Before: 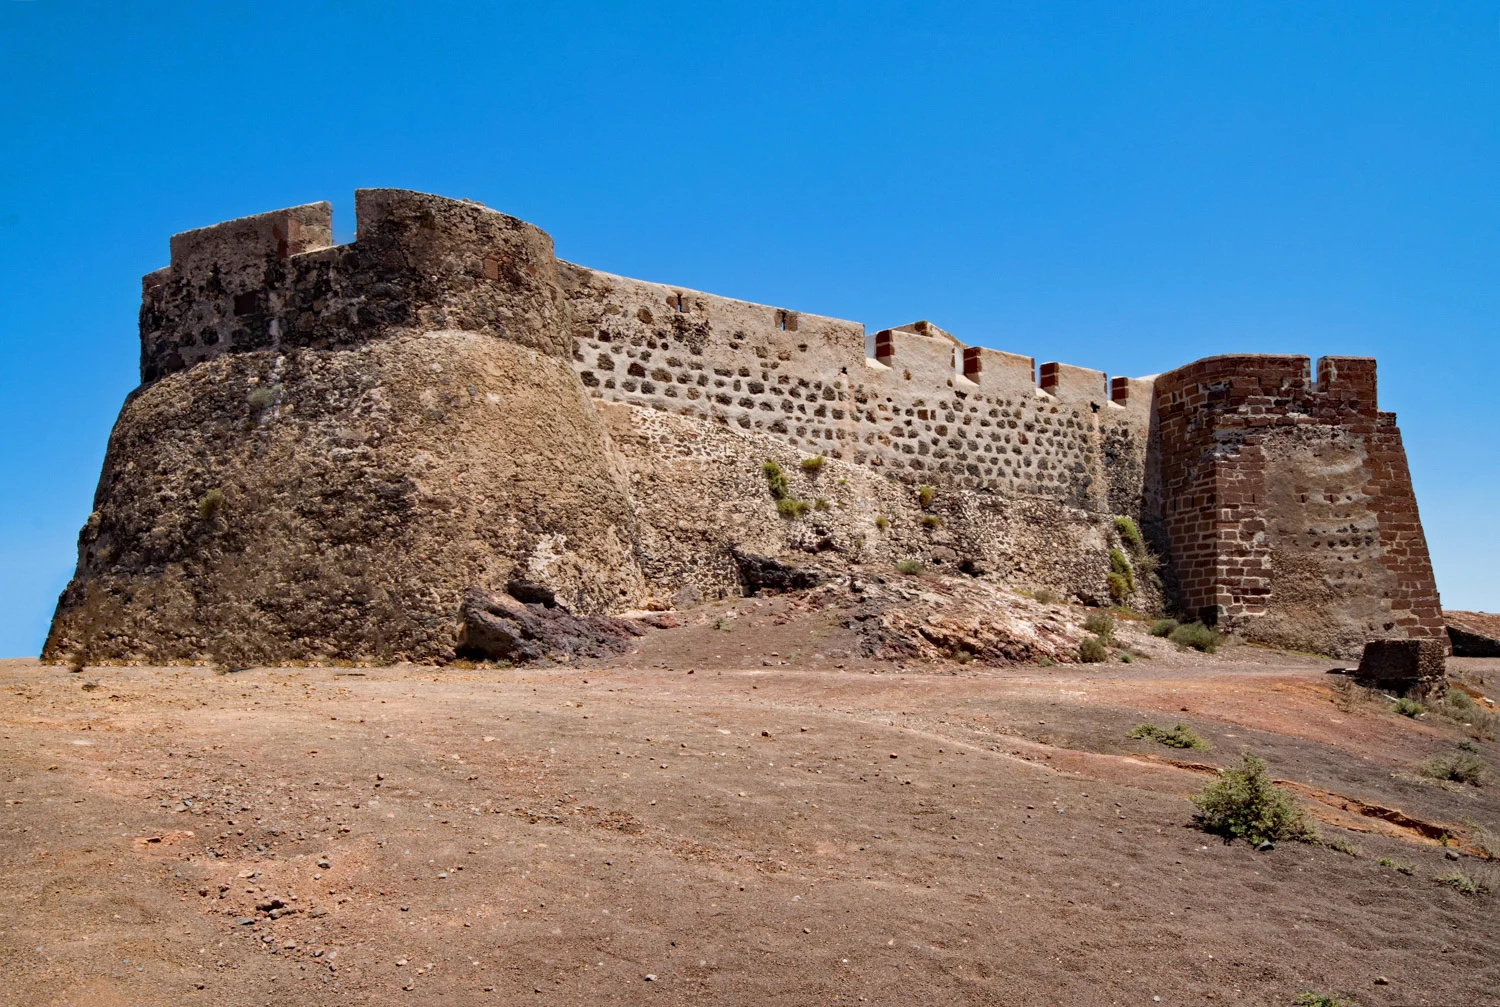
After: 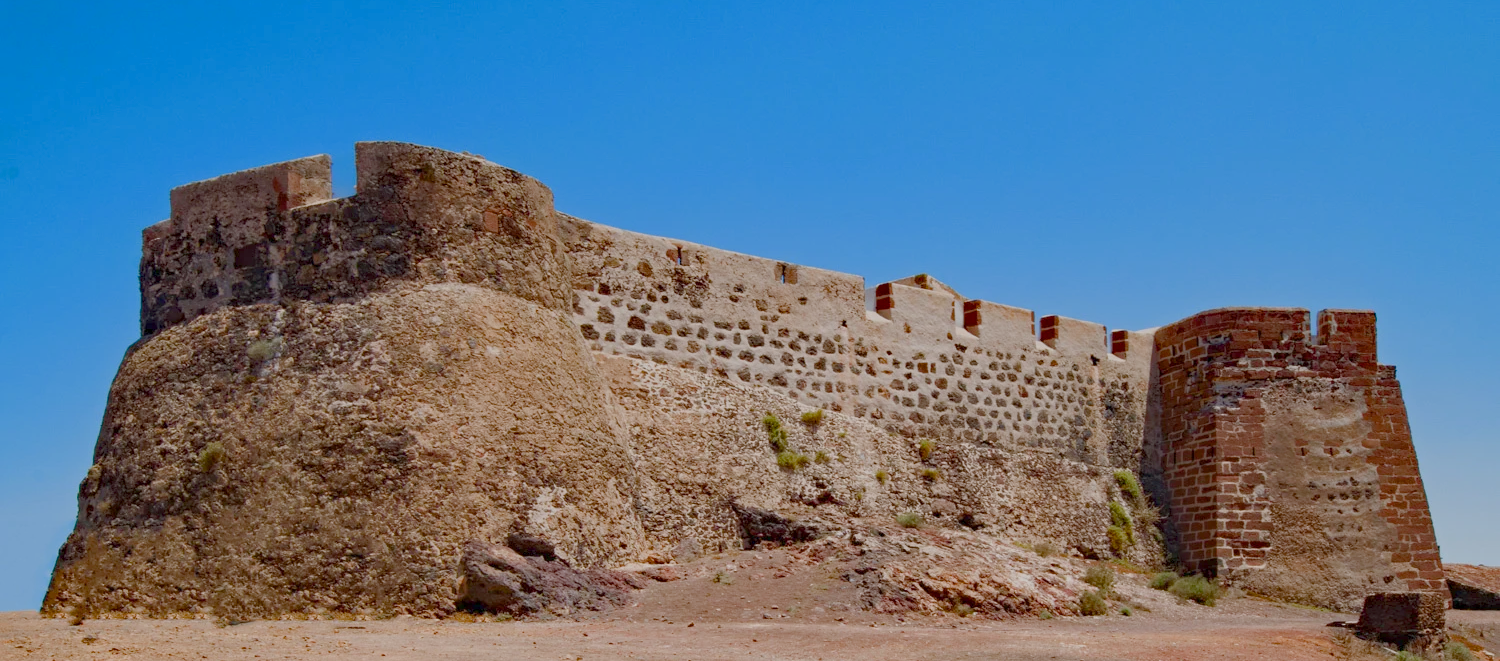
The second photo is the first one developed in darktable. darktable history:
color balance rgb: shadows lift › chroma 1%, shadows lift › hue 113°, highlights gain › chroma 0.2%, highlights gain › hue 333°, perceptual saturation grading › global saturation 20%, perceptual saturation grading › highlights -50%, perceptual saturation grading › shadows 25%, contrast -30%
crop and rotate: top 4.848%, bottom 29.503%
bloom: size 5%, threshold 95%, strength 15%
